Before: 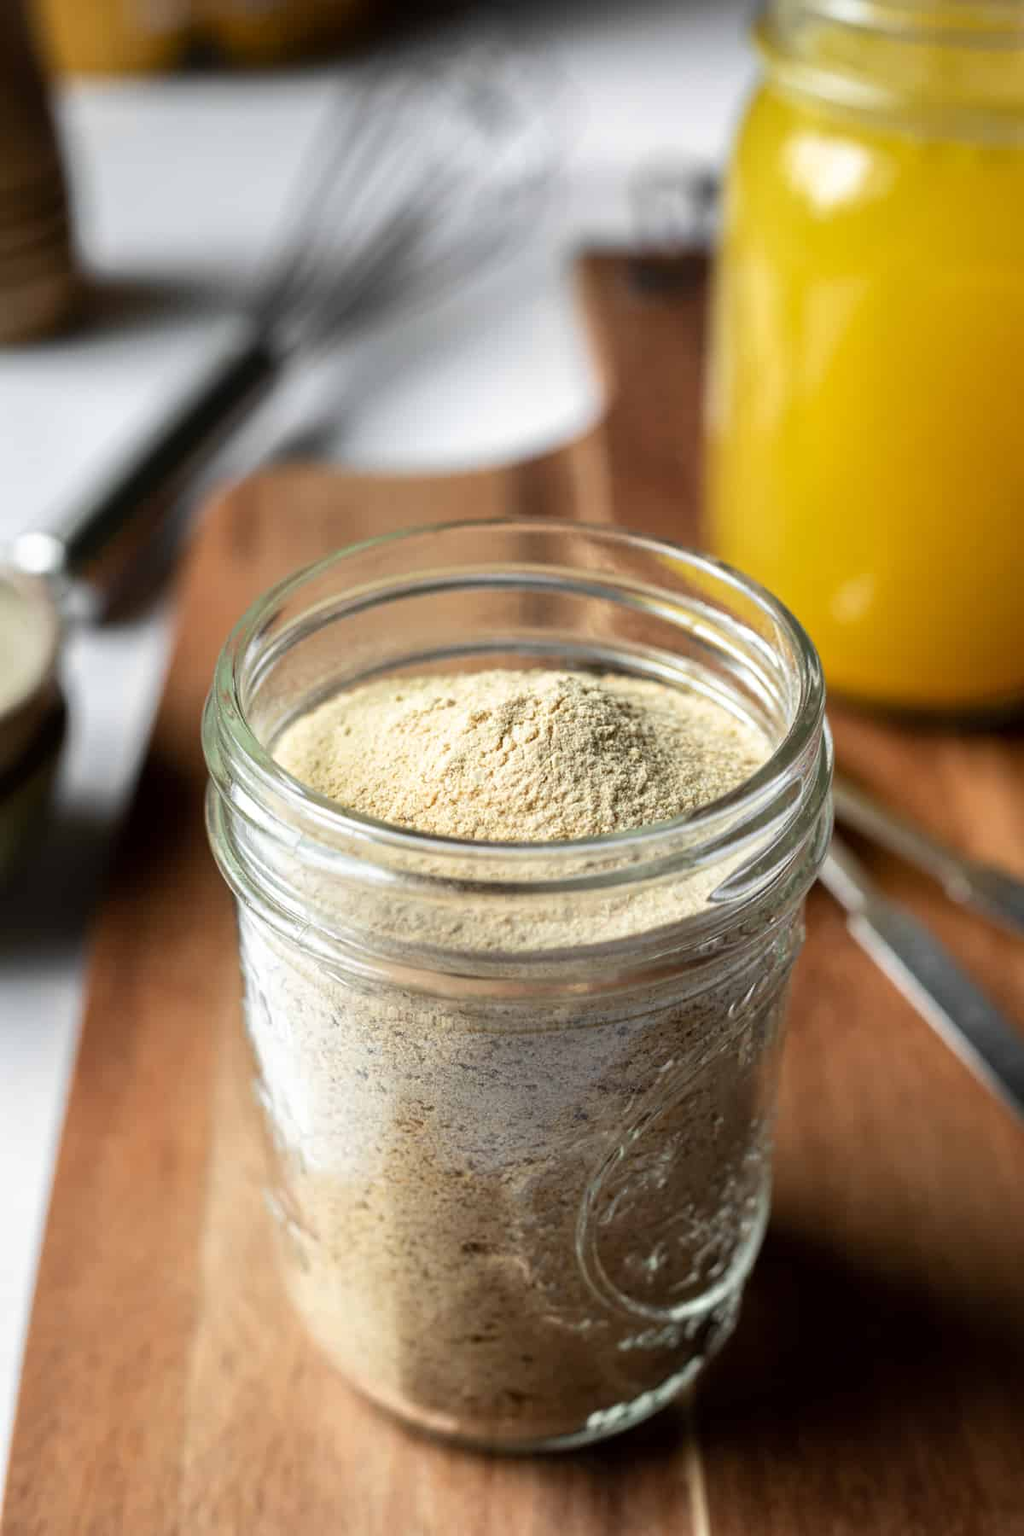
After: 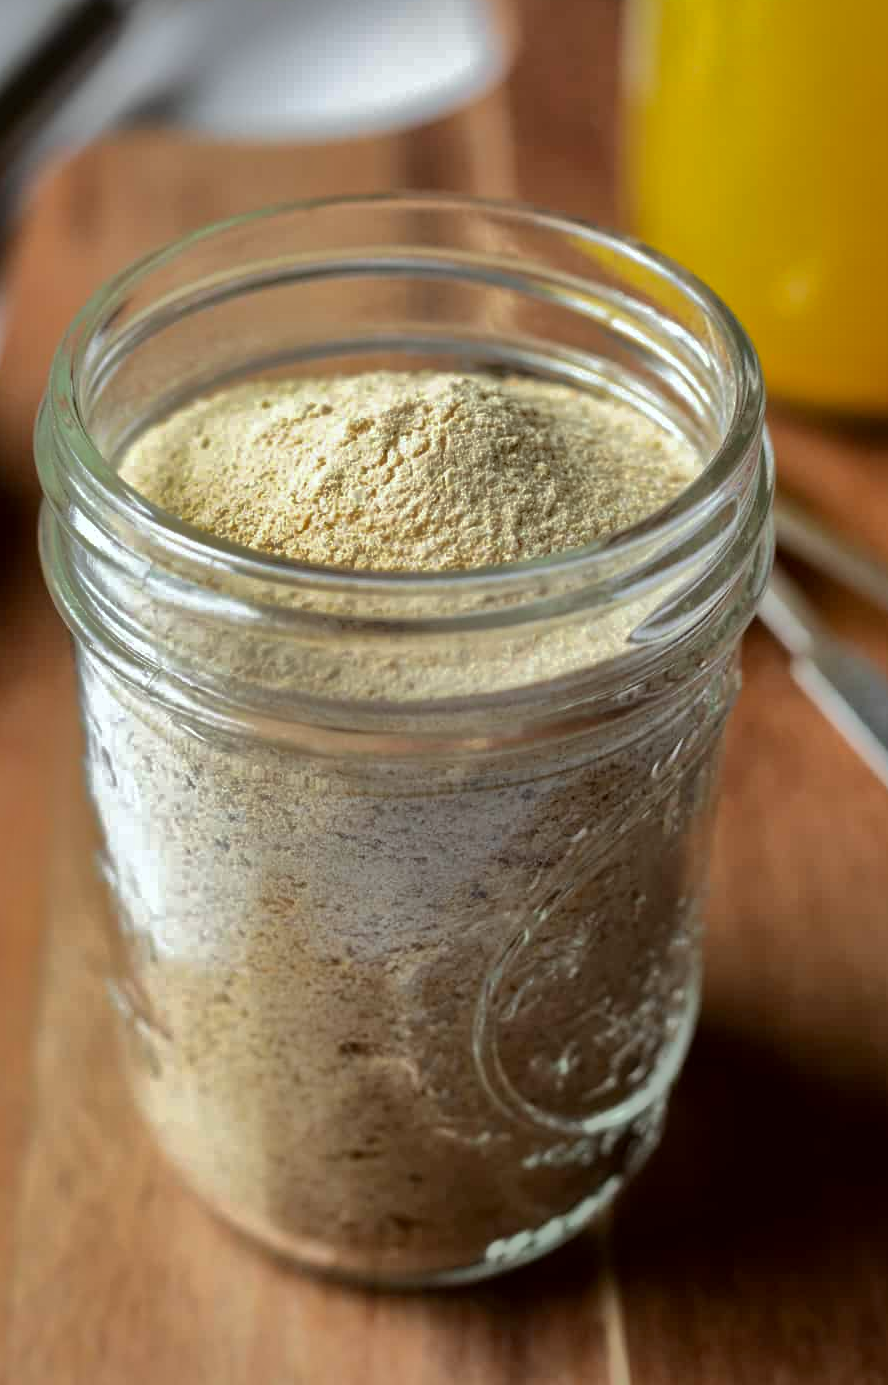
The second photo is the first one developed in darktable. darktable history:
shadows and highlights: shadows -18.55, highlights -73.71
crop: left 16.838%, top 23.035%, right 9.08%
color correction: highlights a* -2.75, highlights b* -2.78, shadows a* 2.02, shadows b* 2.63
